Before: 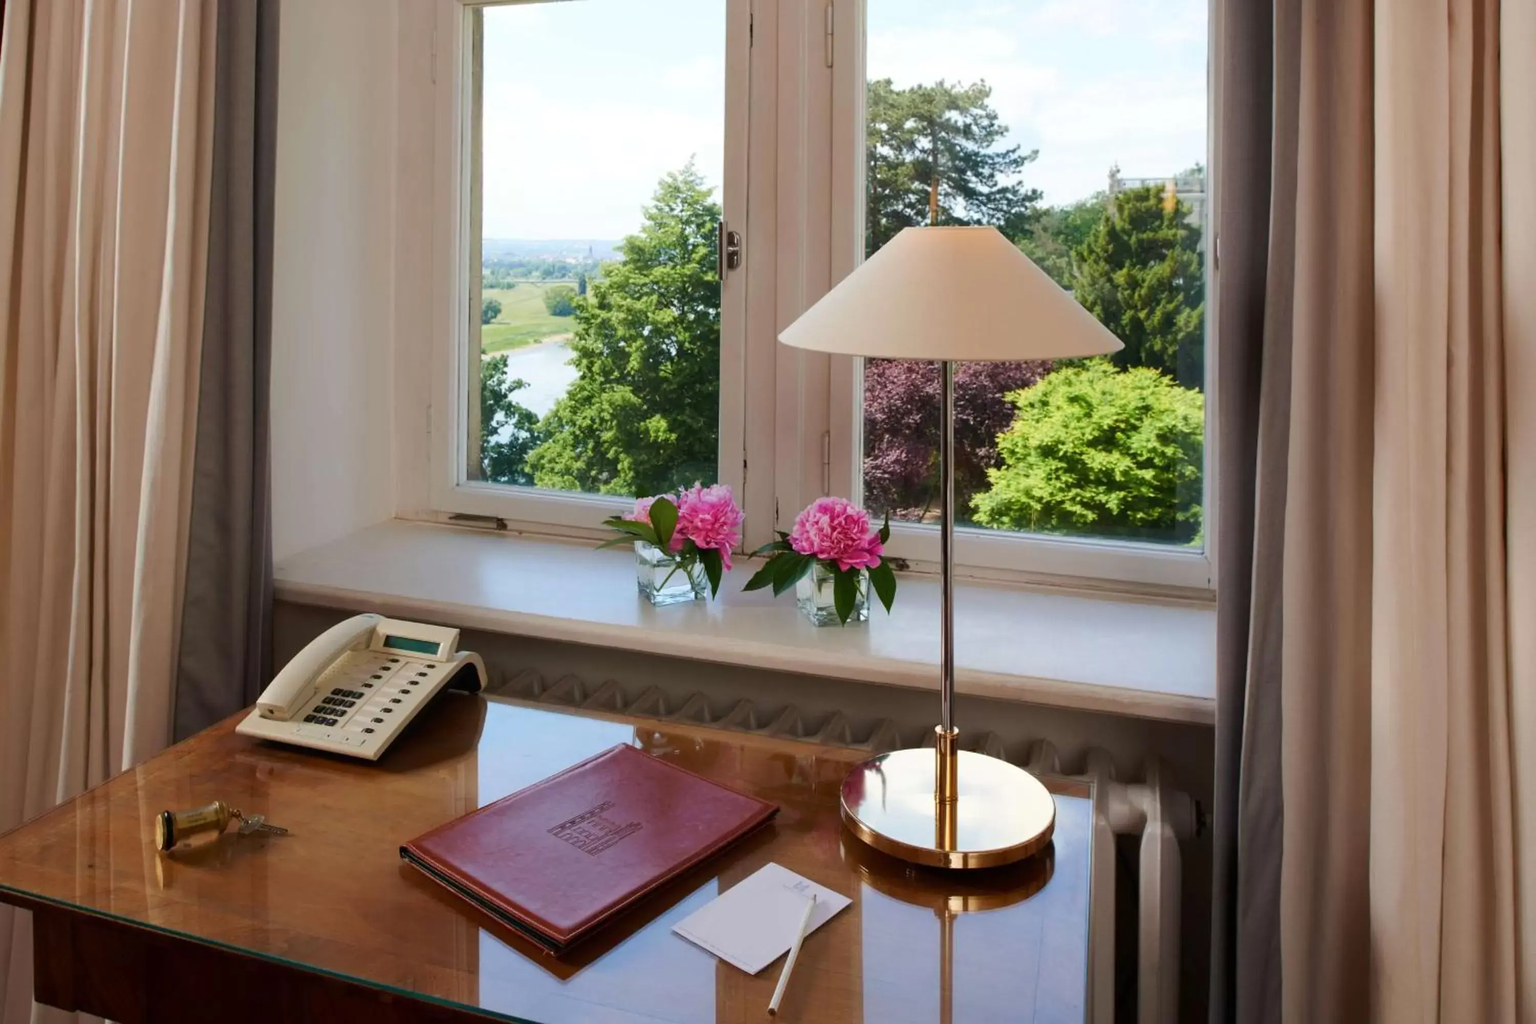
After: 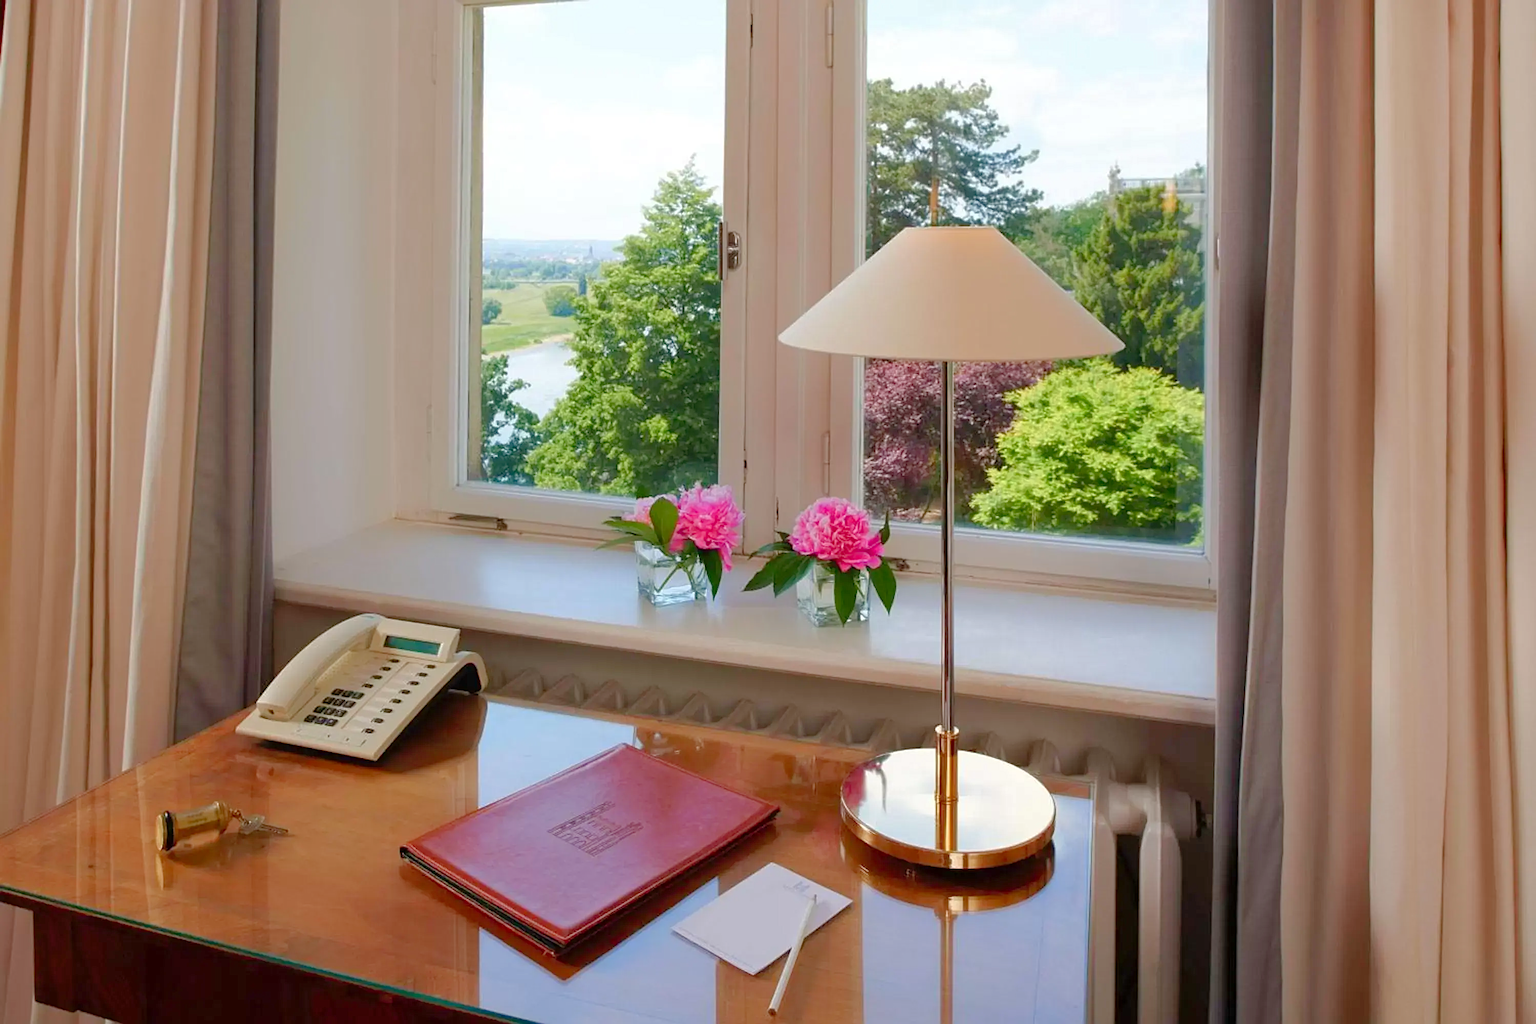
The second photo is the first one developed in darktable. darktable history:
sharpen: radius 2.167, amount 0.381, threshold 0
tone curve: curves: ch0 [(0, 0) (0.004, 0.008) (0.077, 0.156) (0.169, 0.29) (0.774, 0.774) (1, 1)], color space Lab, linked channels, preserve colors none
